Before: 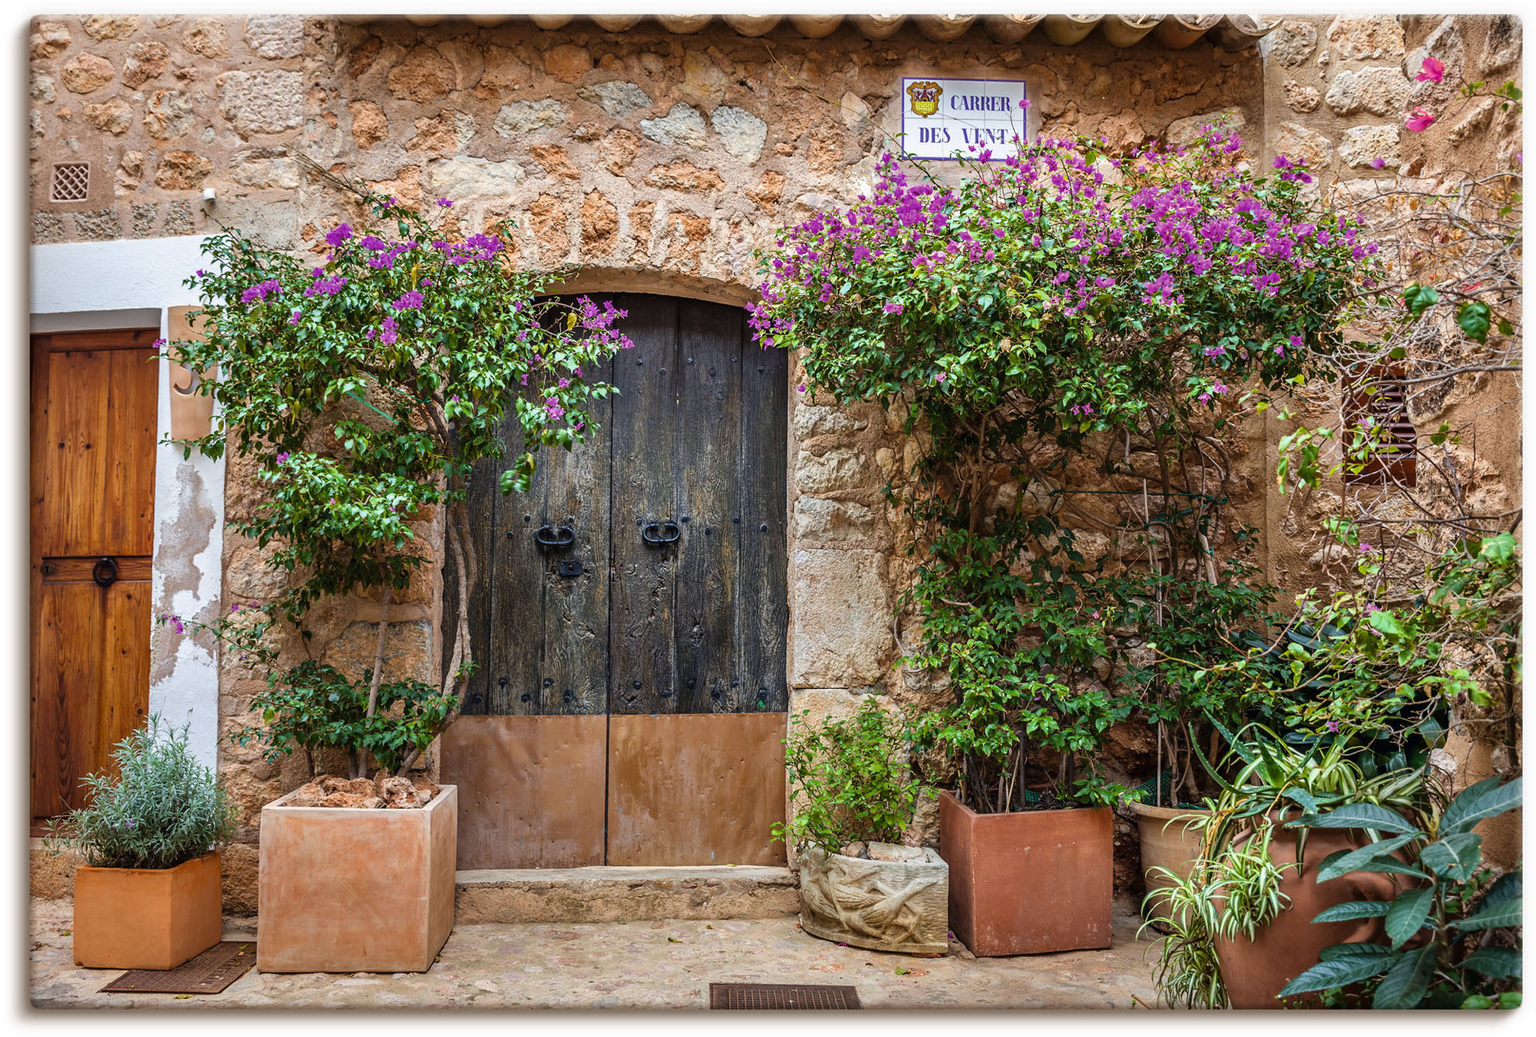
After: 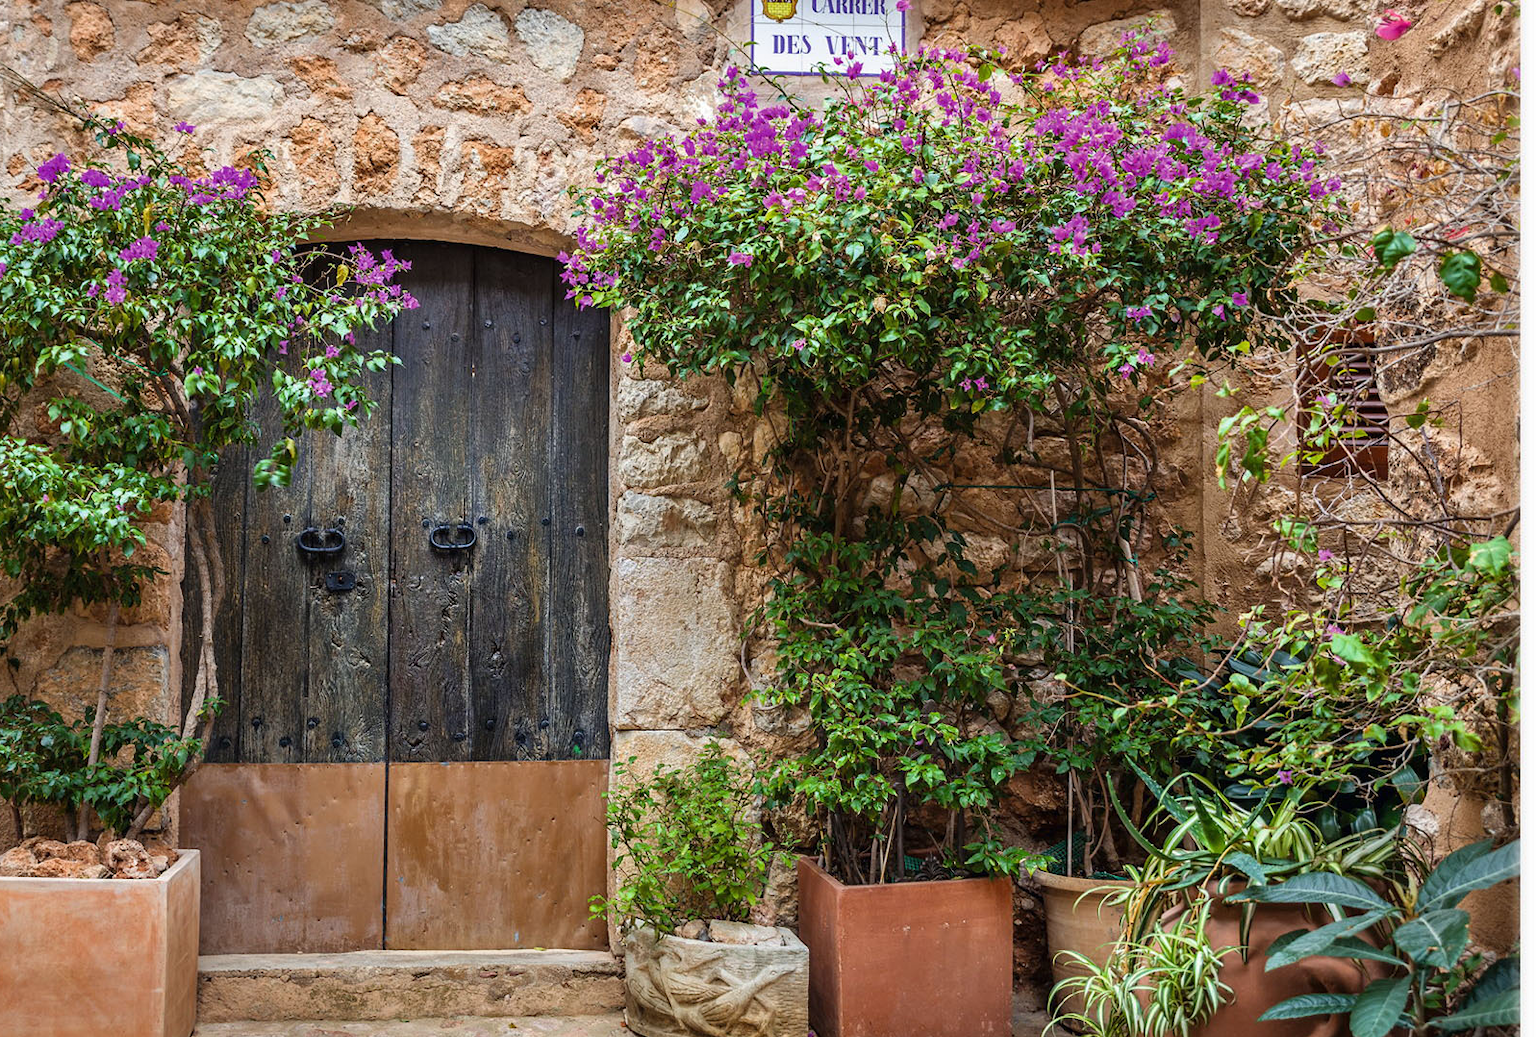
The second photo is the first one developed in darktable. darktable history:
crop: left 19.27%, top 9.603%, right 0%, bottom 9.588%
tone equalizer: edges refinement/feathering 500, mask exposure compensation -1.57 EV, preserve details no
